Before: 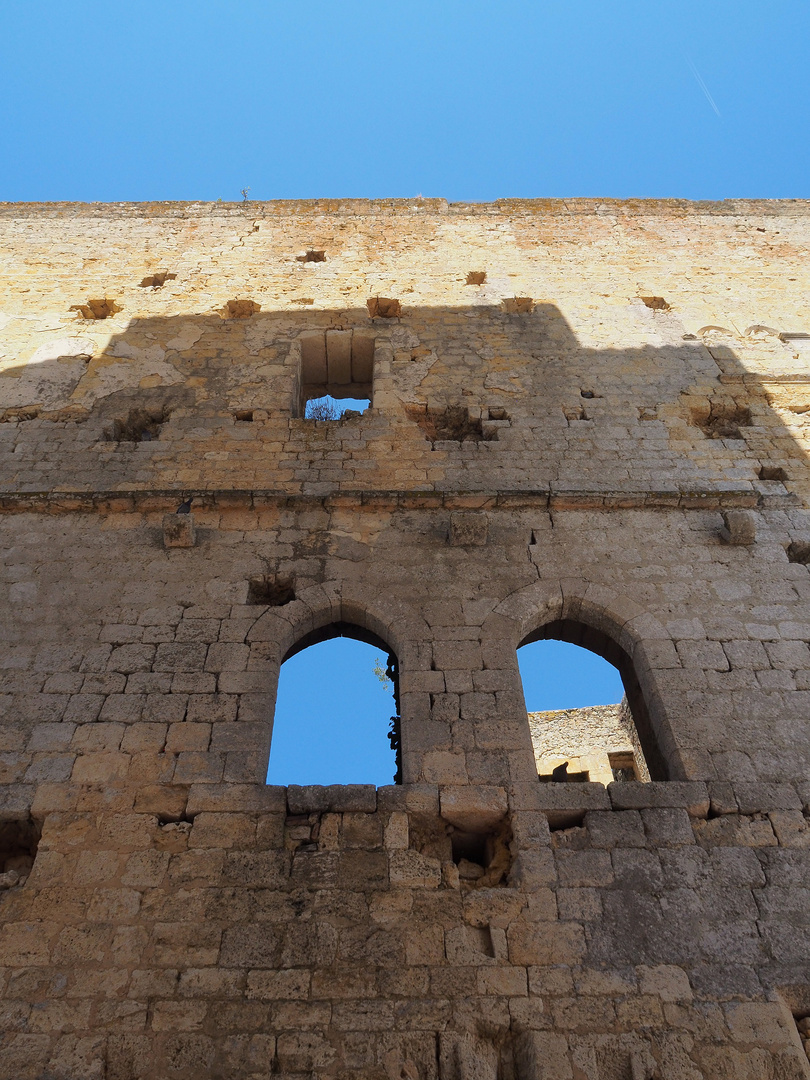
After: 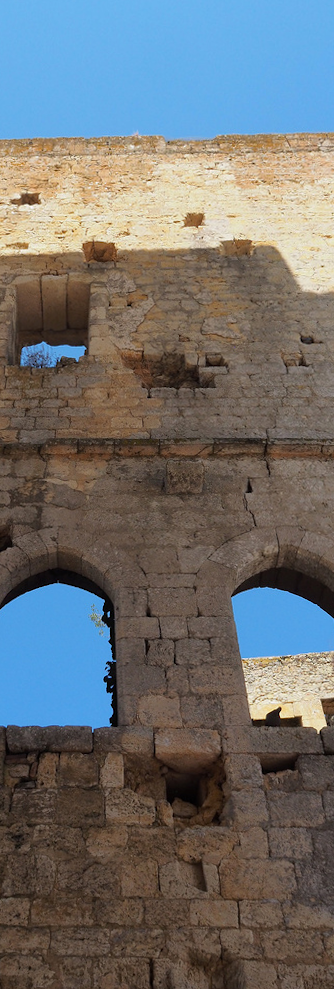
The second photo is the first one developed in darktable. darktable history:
crop: left 33.452%, top 6.025%, right 23.155%
rotate and perspective: rotation 0.074°, lens shift (vertical) 0.096, lens shift (horizontal) -0.041, crop left 0.043, crop right 0.952, crop top 0.024, crop bottom 0.979
